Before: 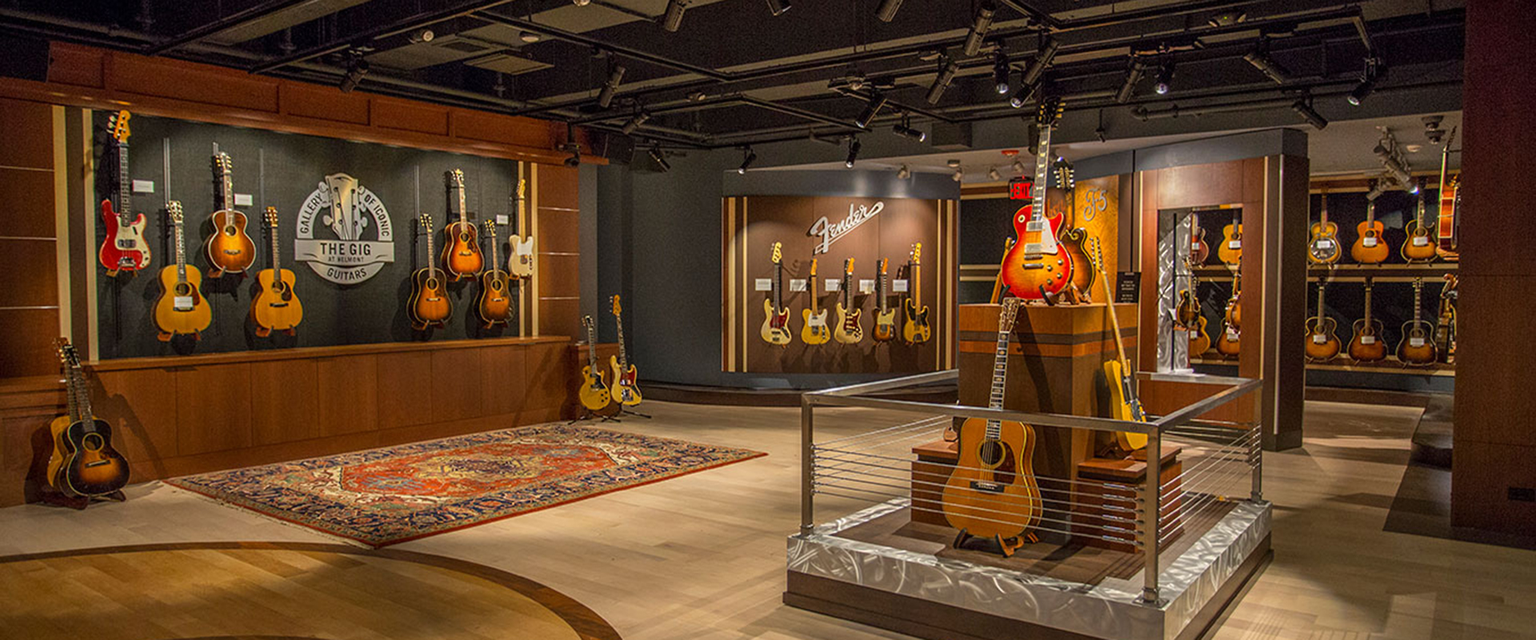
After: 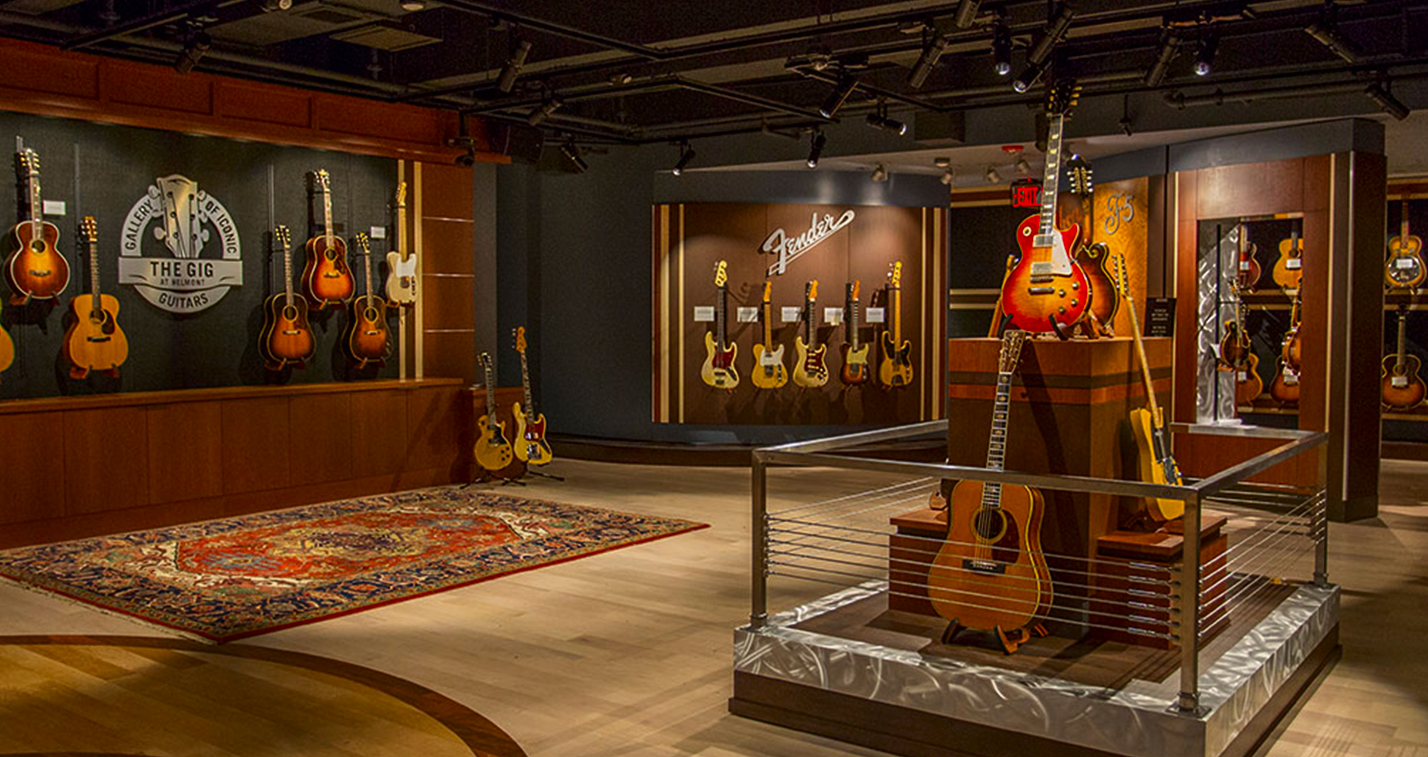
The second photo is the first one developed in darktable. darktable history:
crop and rotate: left 13.037%, top 5.303%, right 12.565%
contrast brightness saturation: contrast 0.066, brightness -0.133, saturation 0.055
